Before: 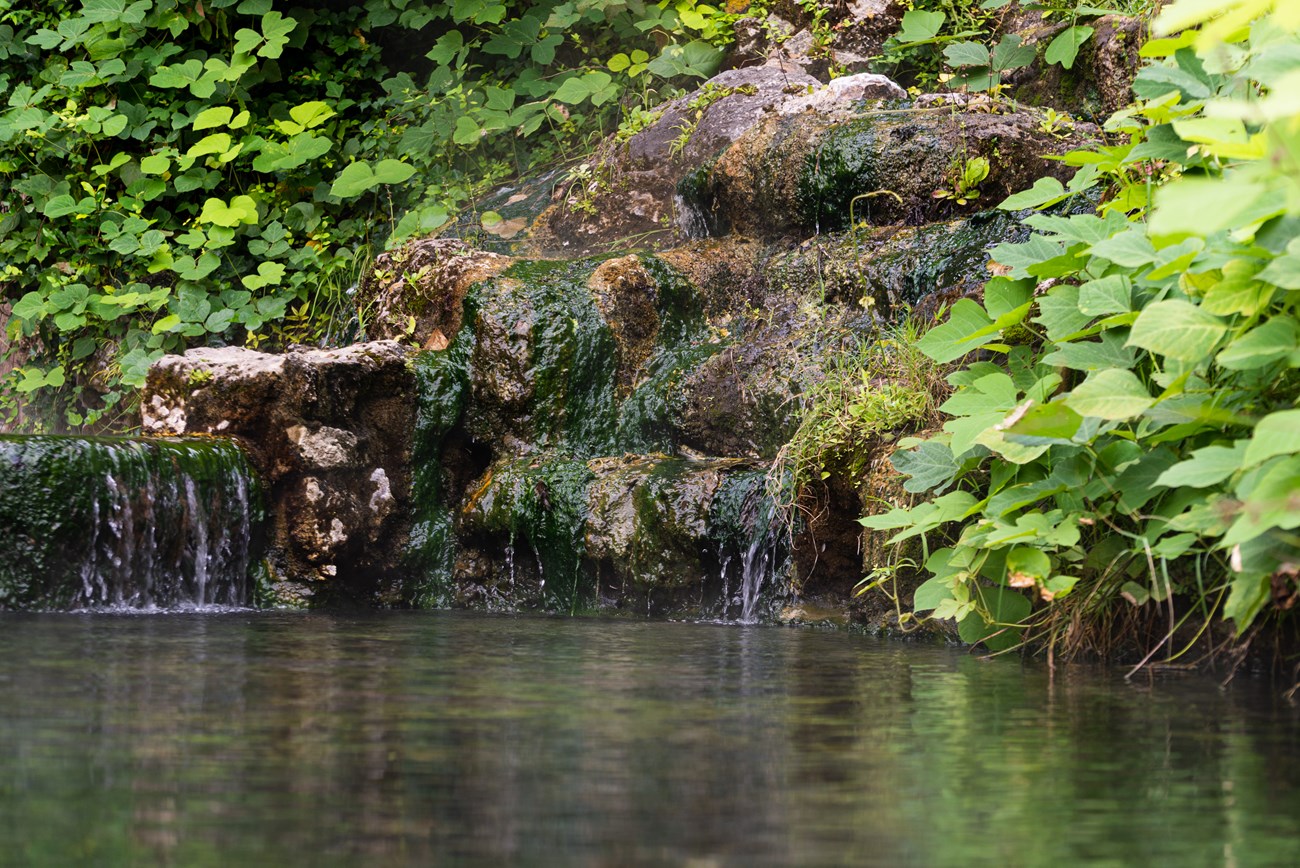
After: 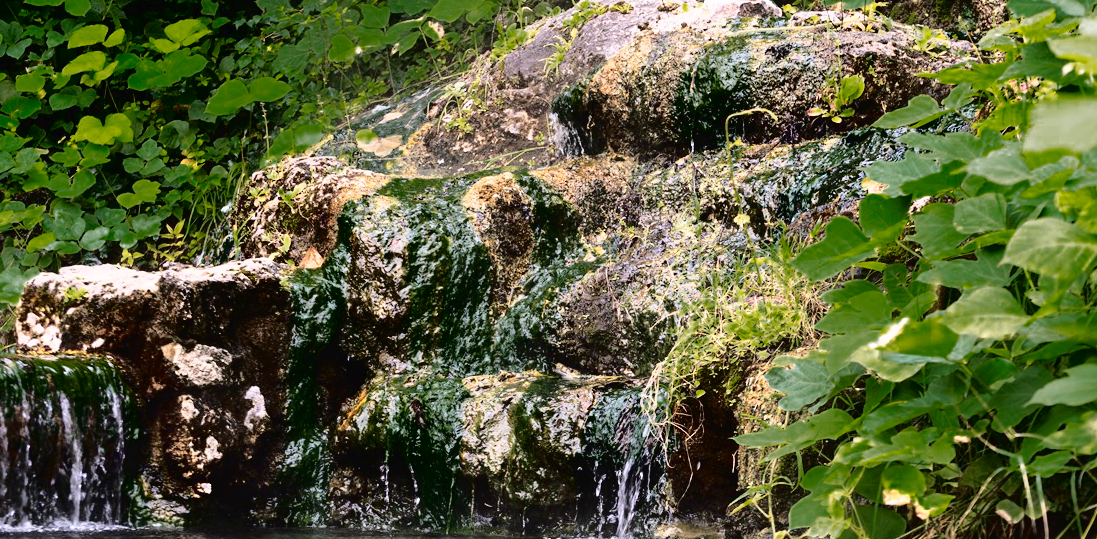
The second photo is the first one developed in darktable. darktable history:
tone curve: curves: ch0 [(0, 0) (0.003, 0.019) (0.011, 0.019) (0.025, 0.023) (0.044, 0.032) (0.069, 0.046) (0.1, 0.073) (0.136, 0.129) (0.177, 0.207) (0.224, 0.295) (0.277, 0.394) (0.335, 0.48) (0.399, 0.524) (0.468, 0.575) (0.543, 0.628) (0.623, 0.684) (0.709, 0.739) (0.801, 0.808) (0.898, 0.9) (1, 1)], color space Lab, independent channels, preserve colors none
crop and rotate: left 9.636%, top 9.558%, right 5.912%, bottom 28.232%
color zones: curves: ch0 [(0.25, 0.5) (0.347, 0.092) (0.75, 0.5)]; ch1 [(0.25, 0.5) (0.33, 0.51) (0.75, 0.5)]
contrast brightness saturation: contrast 0.386, brightness 0.098
base curve: curves: ch0 [(0, 0) (0.666, 0.806) (1, 1)], preserve colors none
